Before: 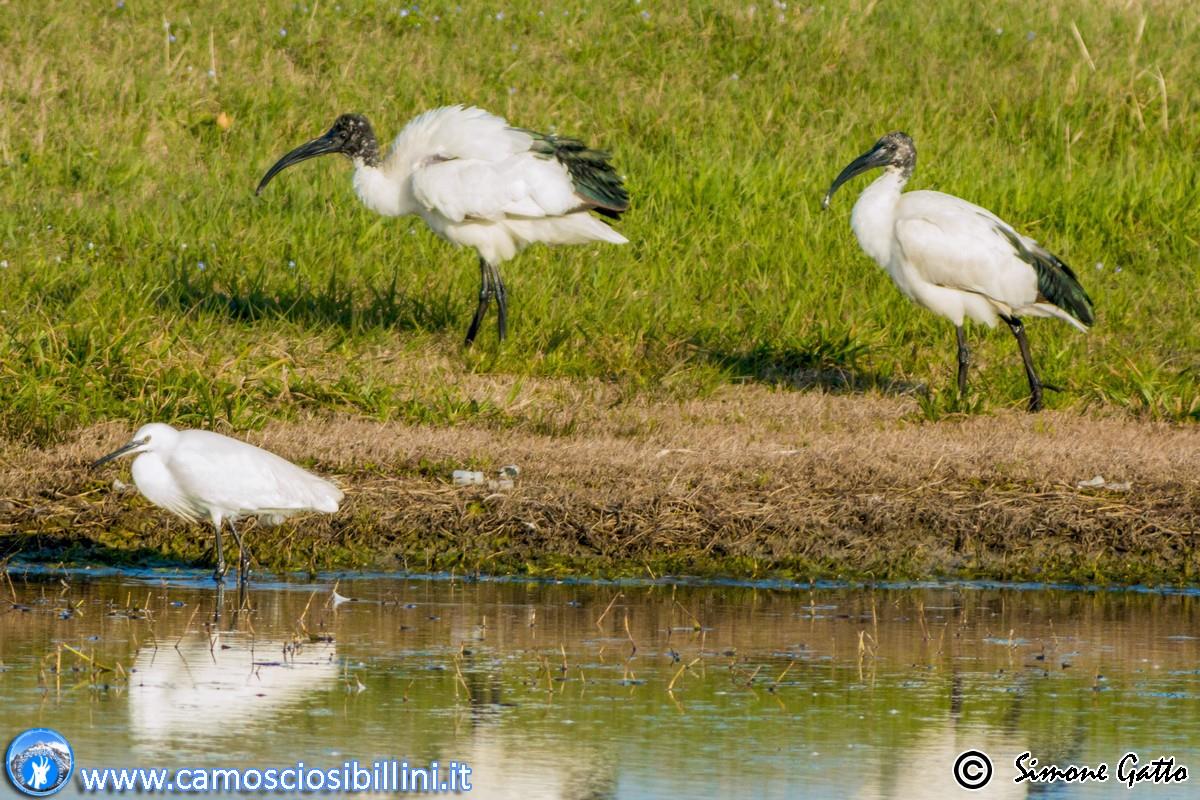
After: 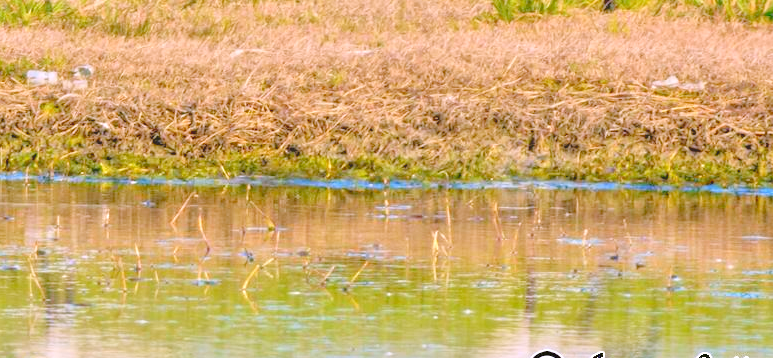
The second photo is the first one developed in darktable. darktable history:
contrast equalizer: octaves 7, y [[0.6 ×6], [0.55 ×6], [0 ×6], [0 ×6], [0 ×6]], mix -0.3
levels: levels [0, 0.397, 0.955]
tone equalizer: -7 EV 0.15 EV, -6 EV 0.6 EV, -5 EV 1.15 EV, -4 EV 1.33 EV, -3 EV 1.15 EV, -2 EV 0.6 EV, -1 EV 0.15 EV, mask exposure compensation -0.5 EV
crop and rotate: left 35.509%, top 50.238%, bottom 4.934%
white balance: red 1.042, blue 1.17
